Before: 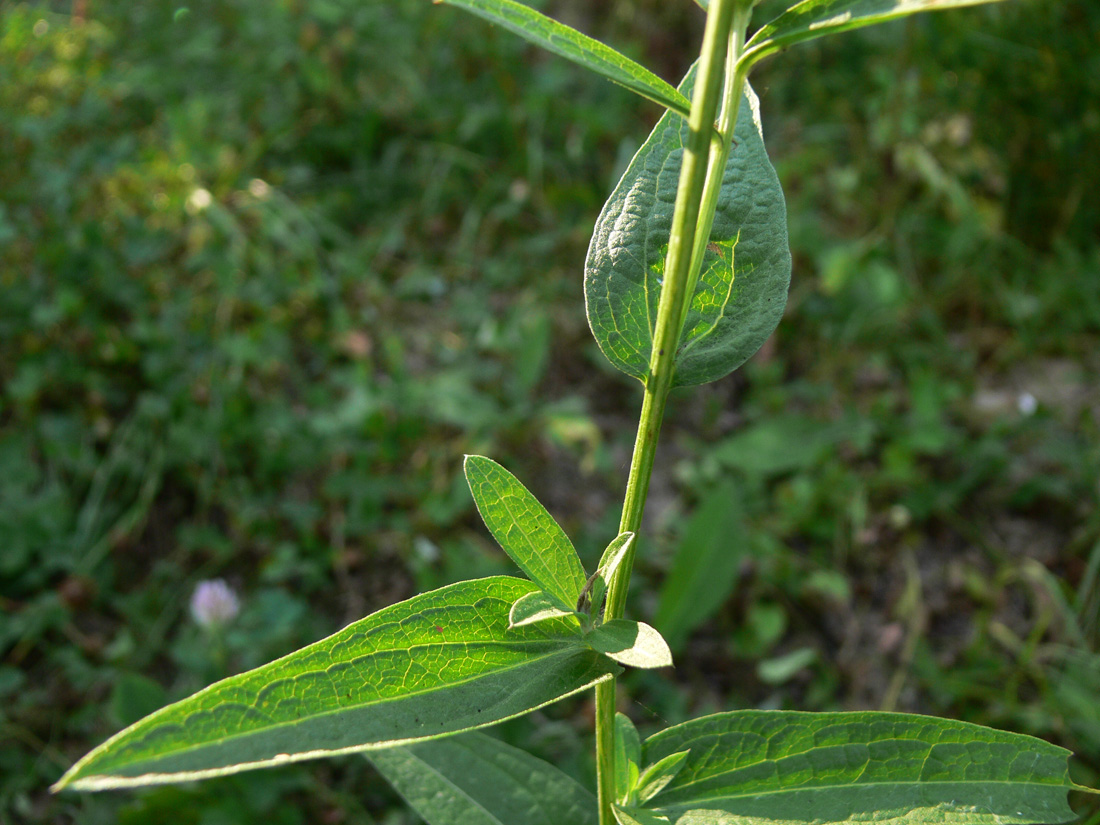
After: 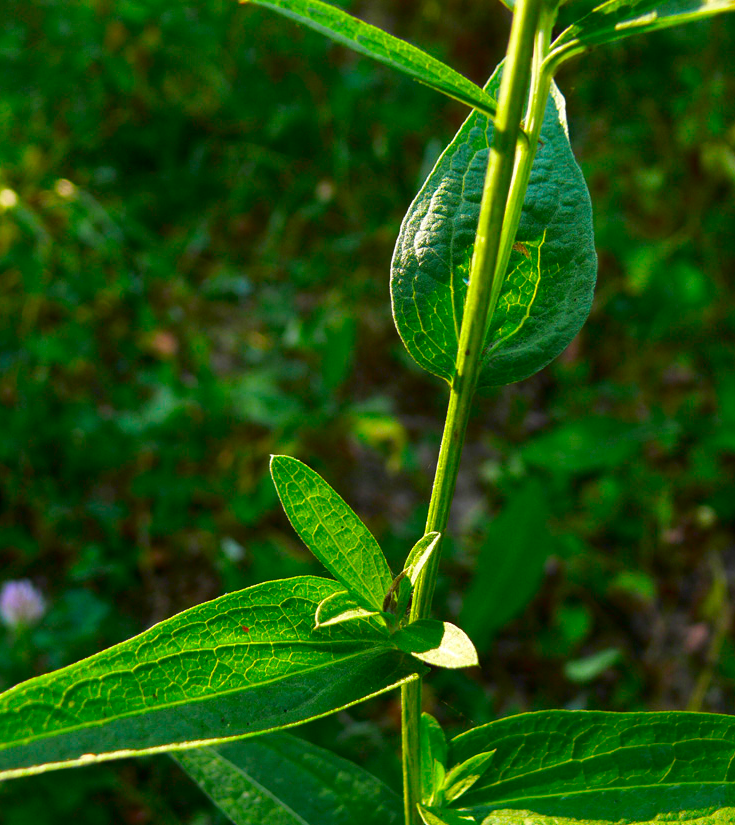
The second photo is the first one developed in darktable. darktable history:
exposure: compensate highlight preservation false
color balance rgb: shadows fall-off 299.557%, white fulcrum 1.99 EV, highlights fall-off 299.05%, linear chroma grading › global chroma 15.312%, perceptual saturation grading › global saturation 25.159%, mask middle-gray fulcrum 99.352%, global vibrance 20%, contrast gray fulcrum 38.398%
contrast brightness saturation: contrast 0.123, brightness -0.117, saturation 0.201
crop and rotate: left 17.717%, right 15.42%
